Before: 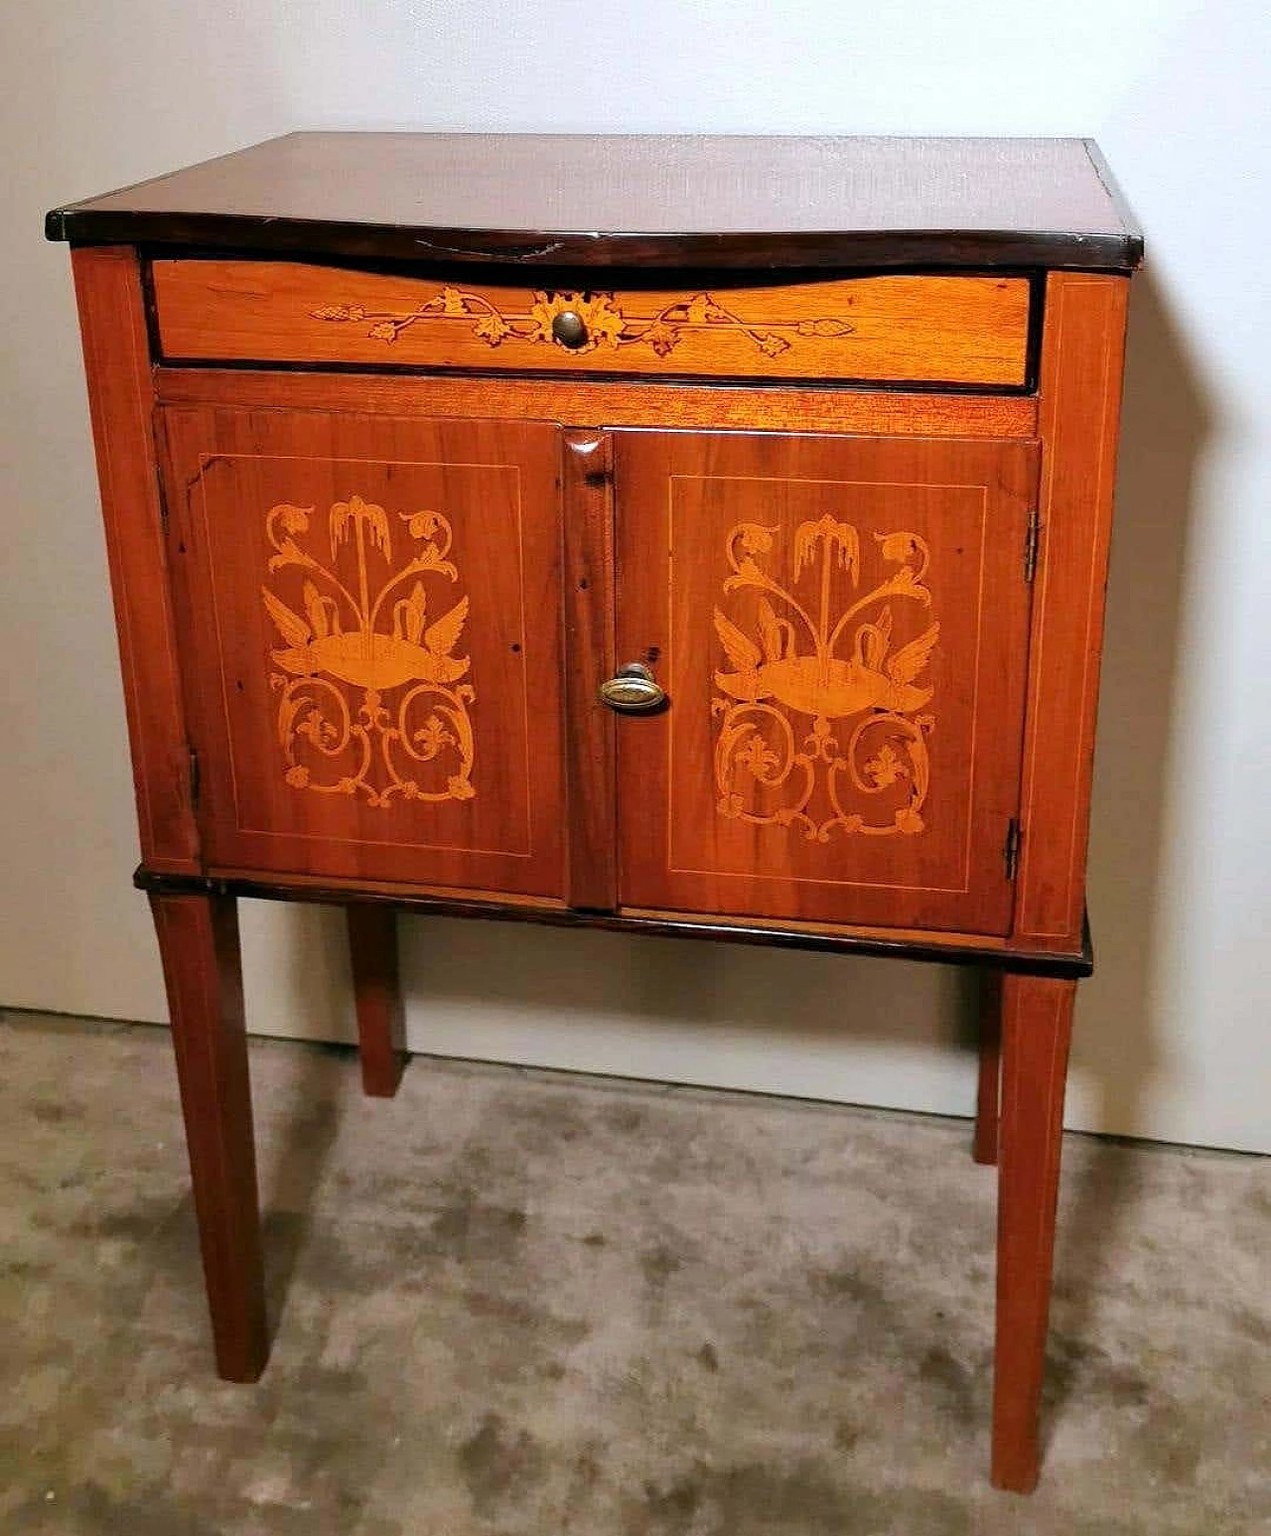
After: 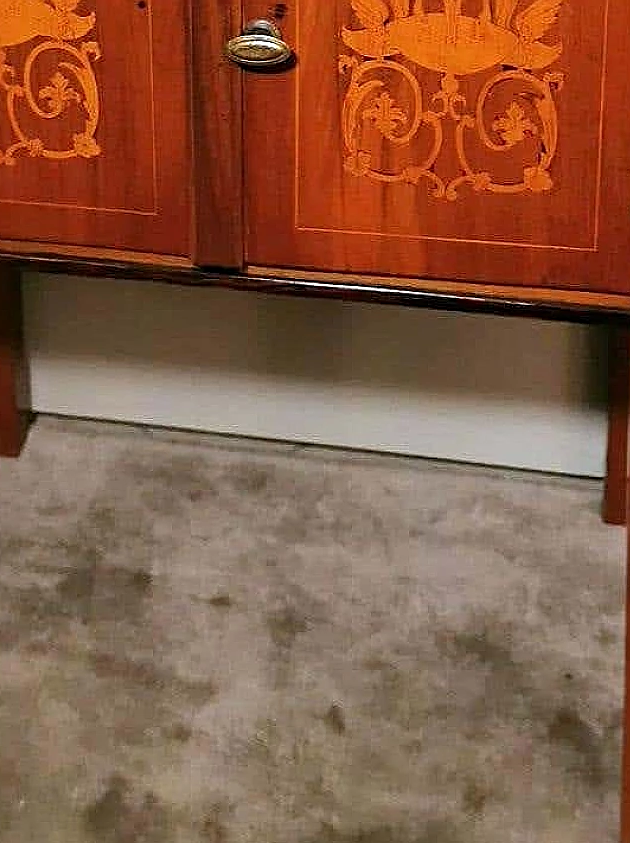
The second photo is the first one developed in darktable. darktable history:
crop: left 29.583%, top 41.935%, right 21.164%, bottom 3.516%
sharpen: on, module defaults
